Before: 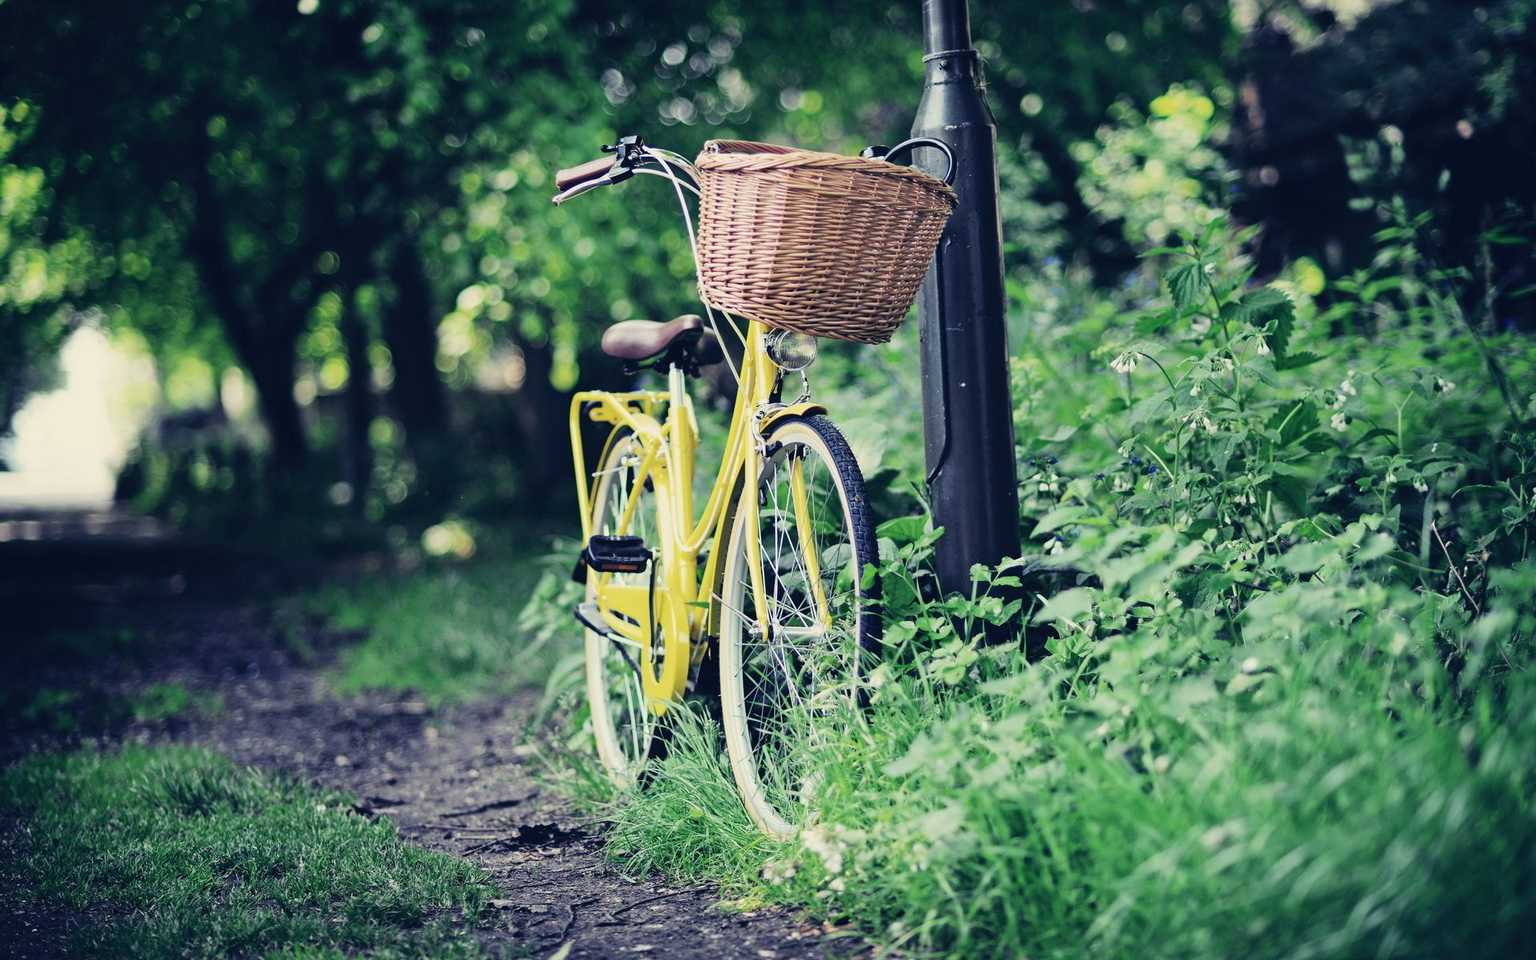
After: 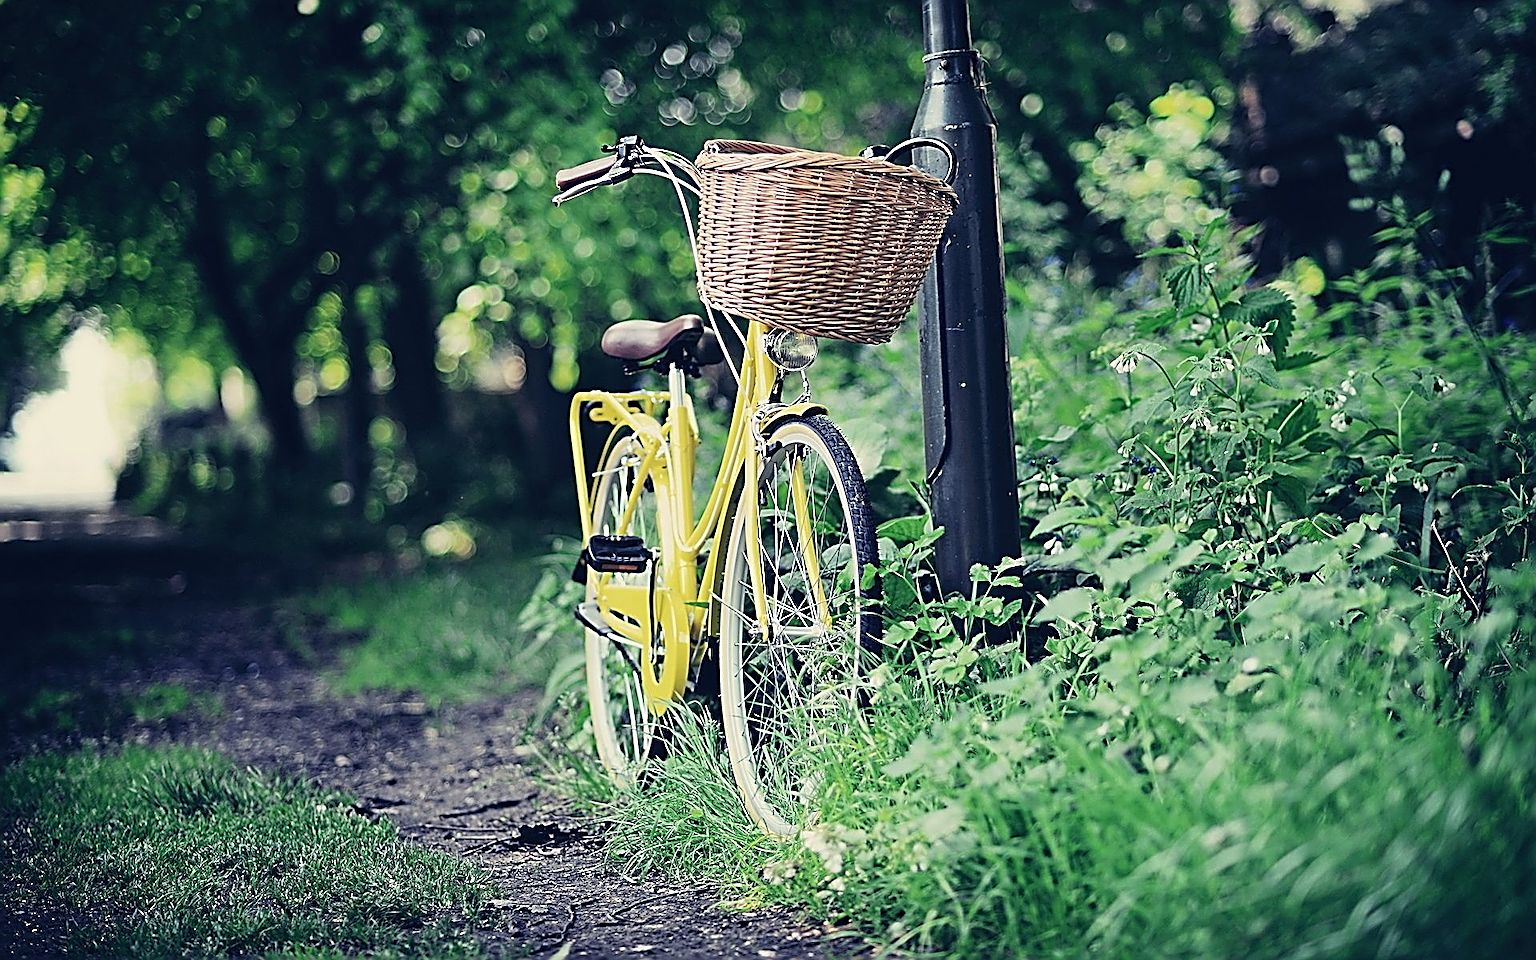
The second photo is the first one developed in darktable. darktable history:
sharpen: amount 1.998
